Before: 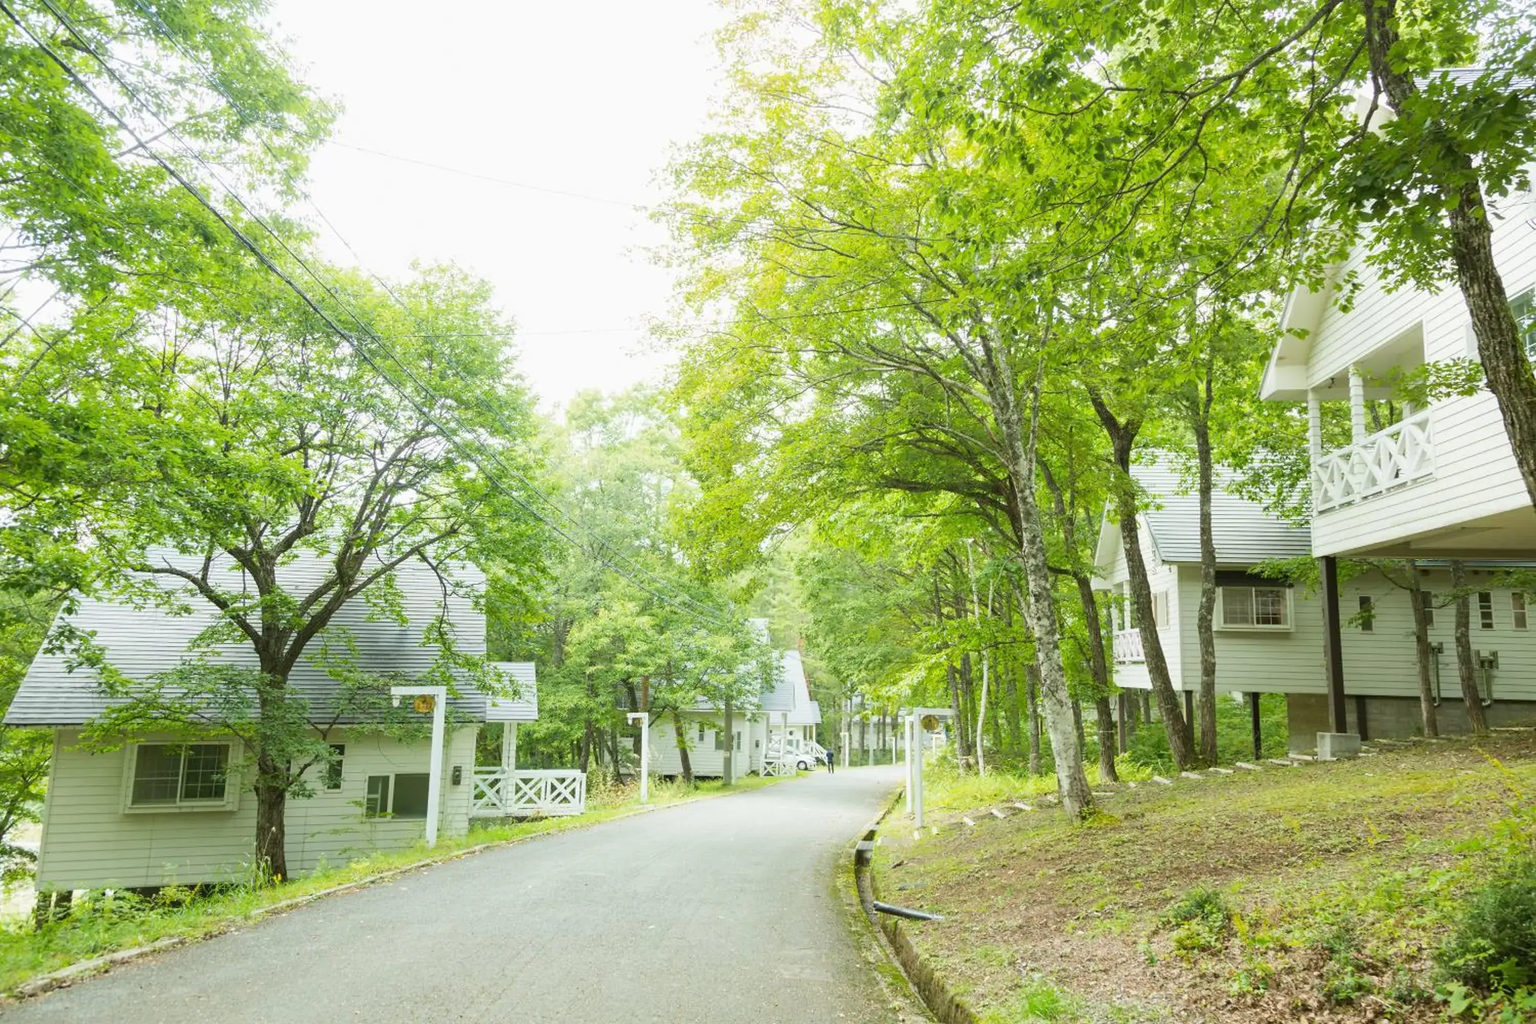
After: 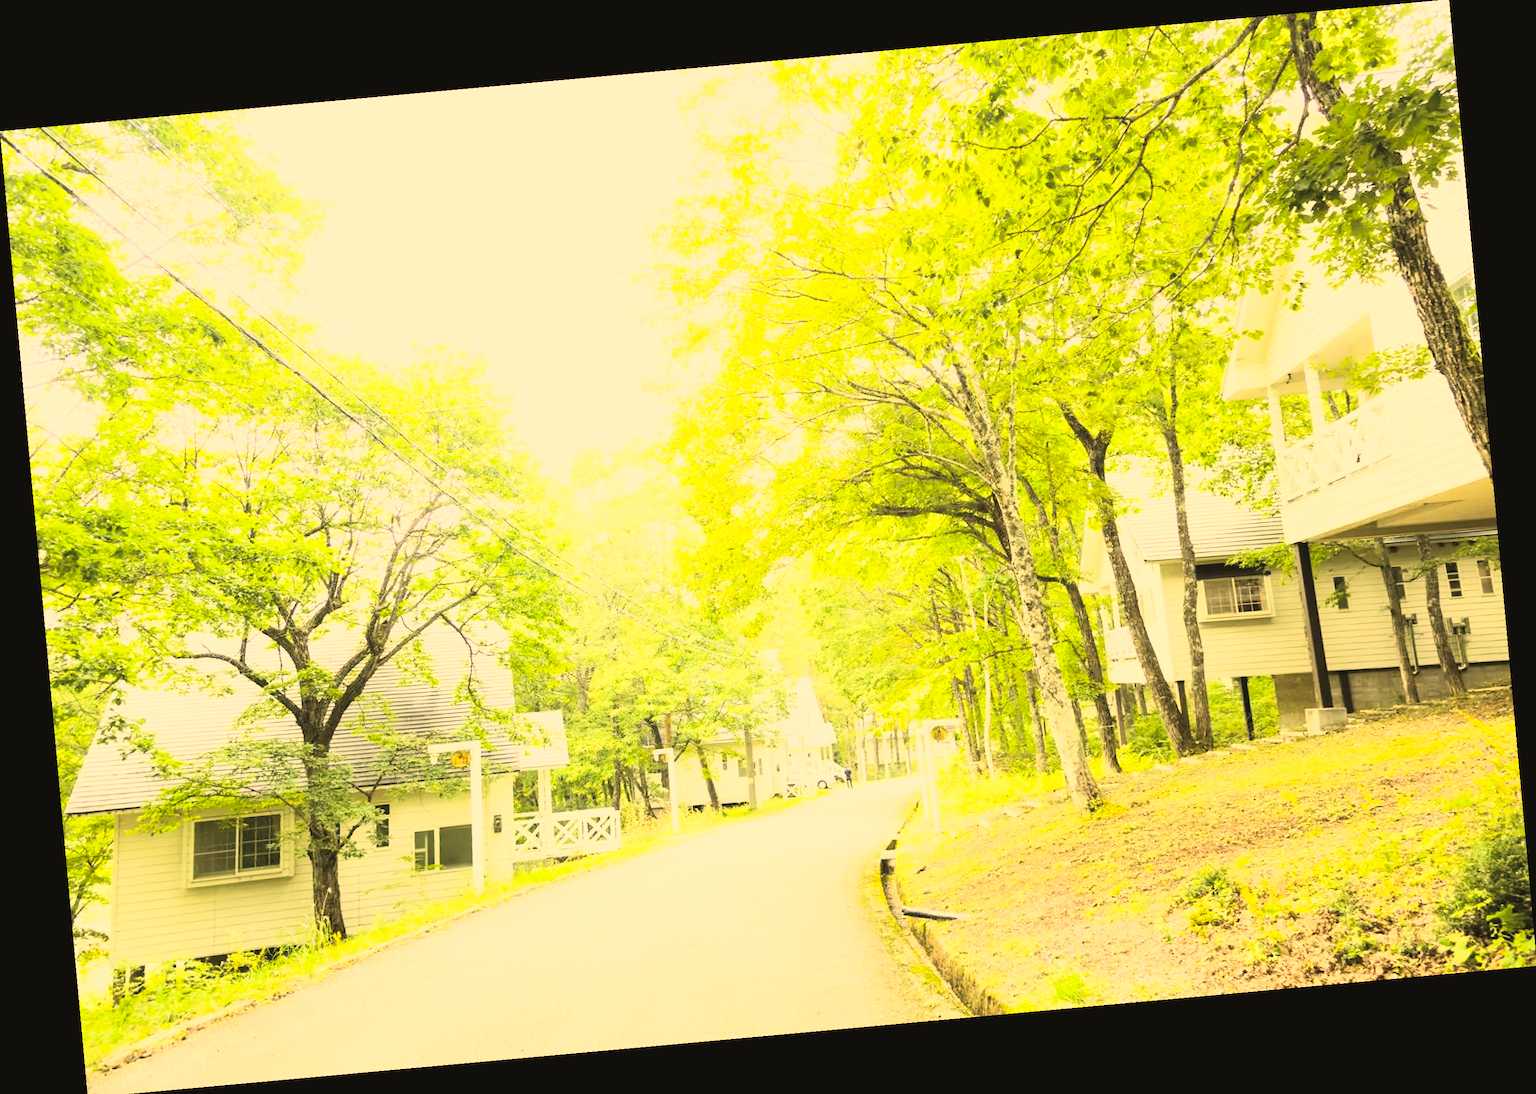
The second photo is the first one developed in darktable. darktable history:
color correction: highlights a* 15, highlights b* 31.55
rgb curve: curves: ch0 [(0, 0) (0.21, 0.15) (0.24, 0.21) (0.5, 0.75) (0.75, 0.96) (0.89, 0.99) (1, 1)]; ch1 [(0, 0.02) (0.21, 0.13) (0.25, 0.2) (0.5, 0.67) (0.75, 0.9) (0.89, 0.97) (1, 1)]; ch2 [(0, 0.02) (0.21, 0.13) (0.25, 0.2) (0.5, 0.67) (0.75, 0.9) (0.89, 0.97) (1, 1)], compensate middle gray true
rotate and perspective: rotation -5.2°, automatic cropping off
crop: top 0.05%, bottom 0.098%
color balance: lift [1.01, 1, 1, 1], gamma [1.097, 1, 1, 1], gain [0.85, 1, 1, 1]
